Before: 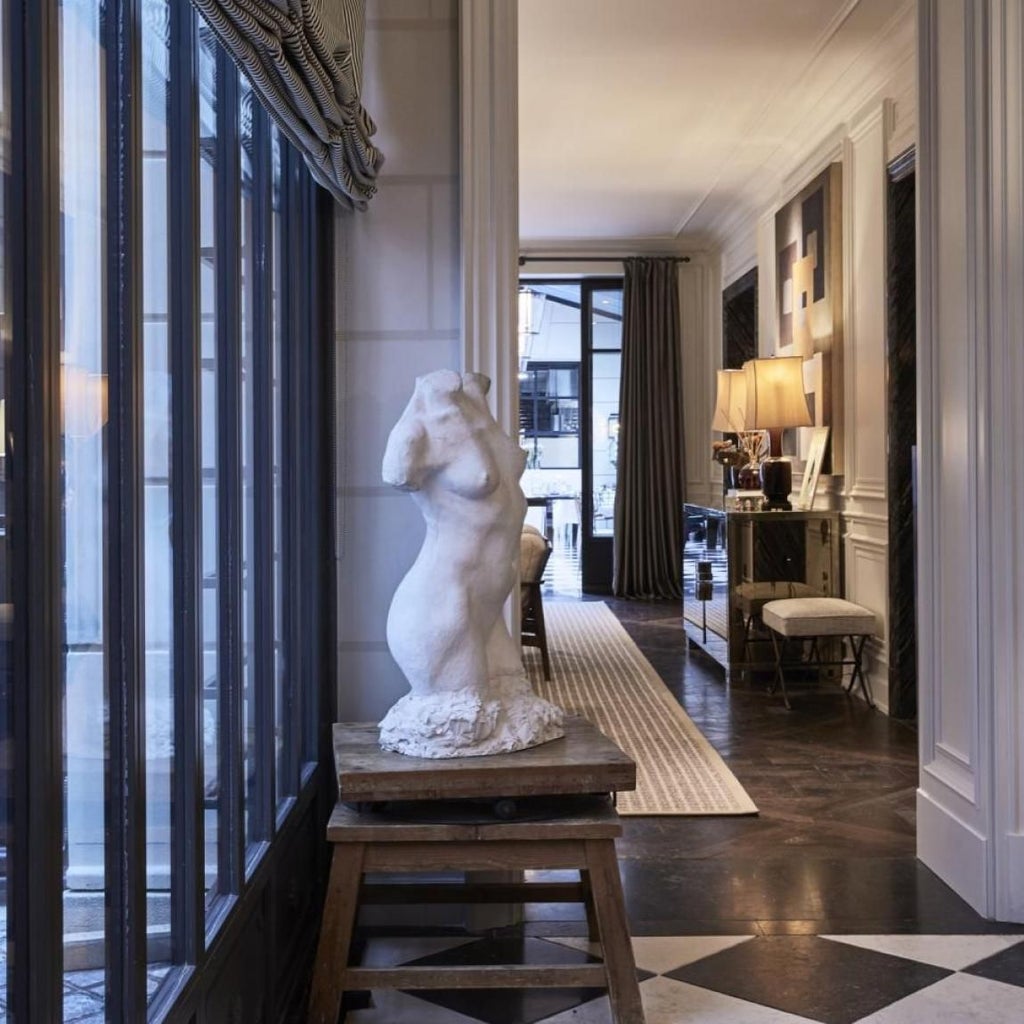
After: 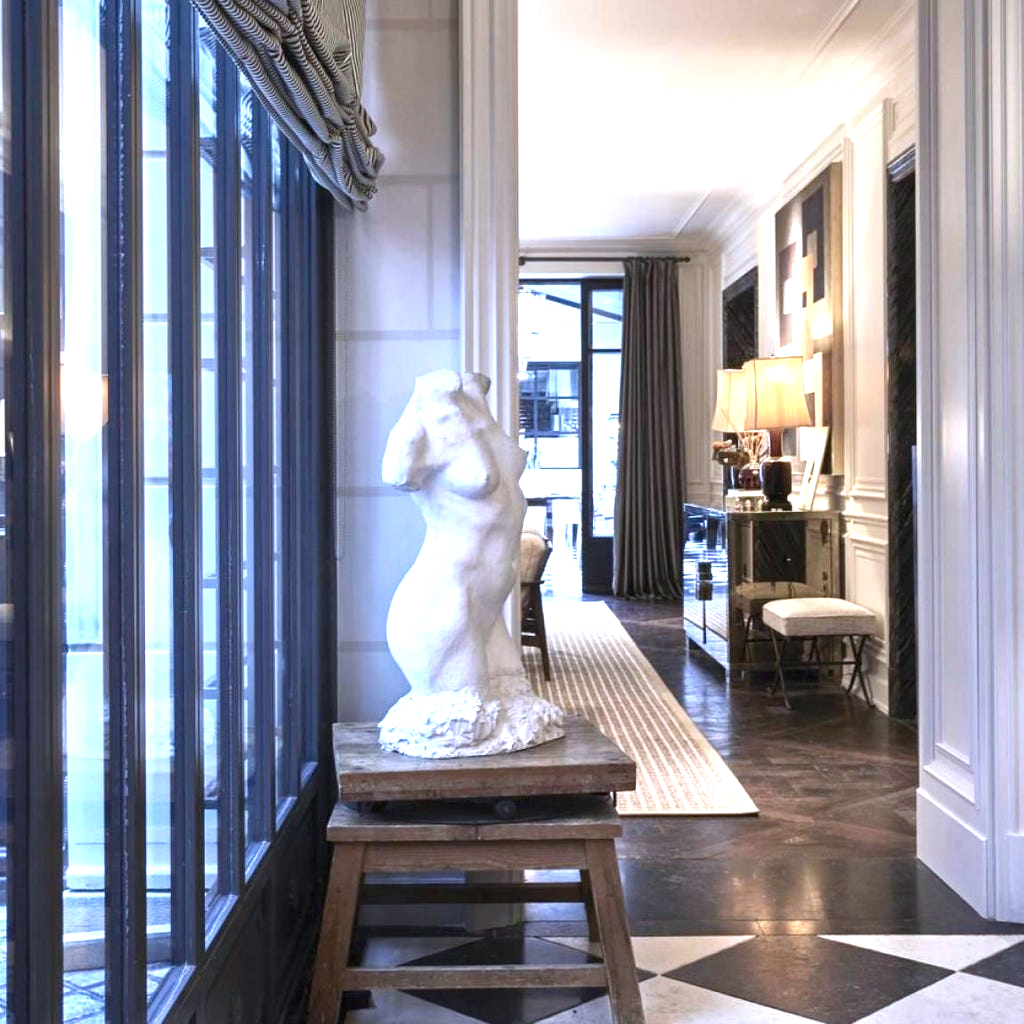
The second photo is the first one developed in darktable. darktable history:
color calibration: x 0.37, y 0.382, temperature 4313.32 K
exposure: black level correction 0, exposure 1.2 EV, compensate exposure bias true, compensate highlight preservation false
white balance: red 1.009, blue 0.985
